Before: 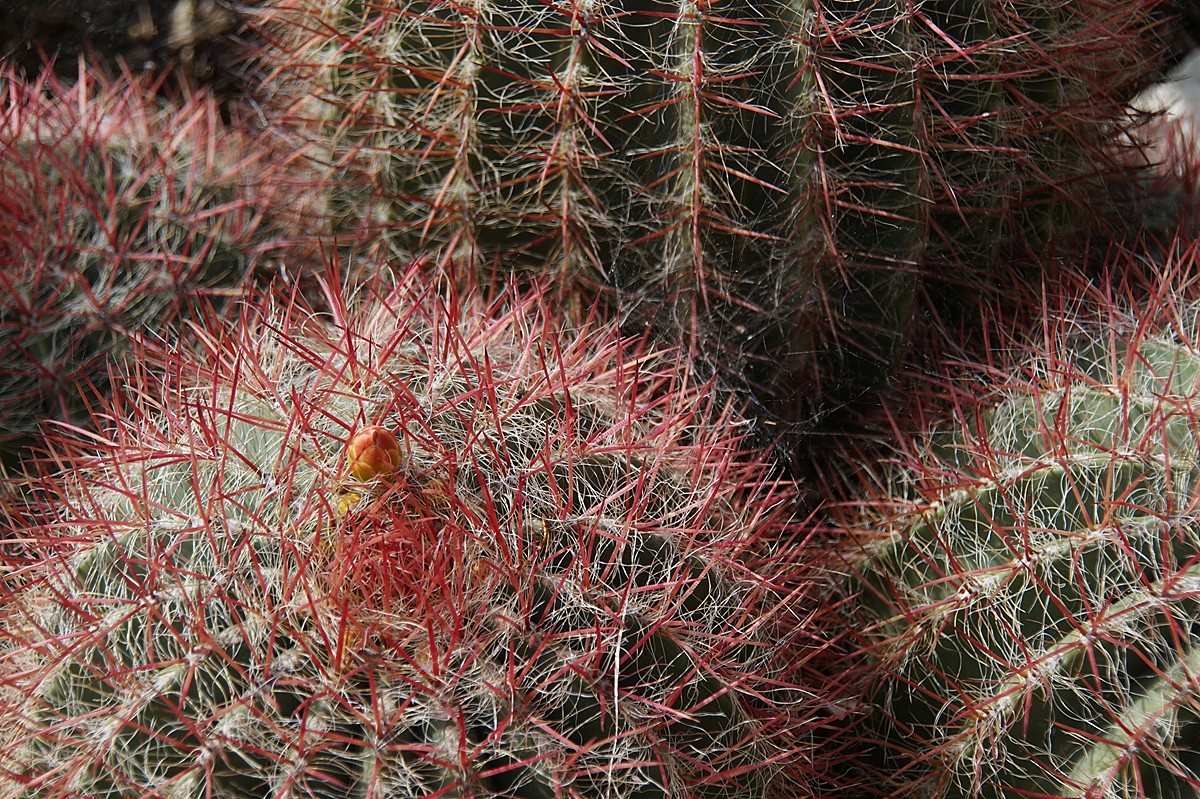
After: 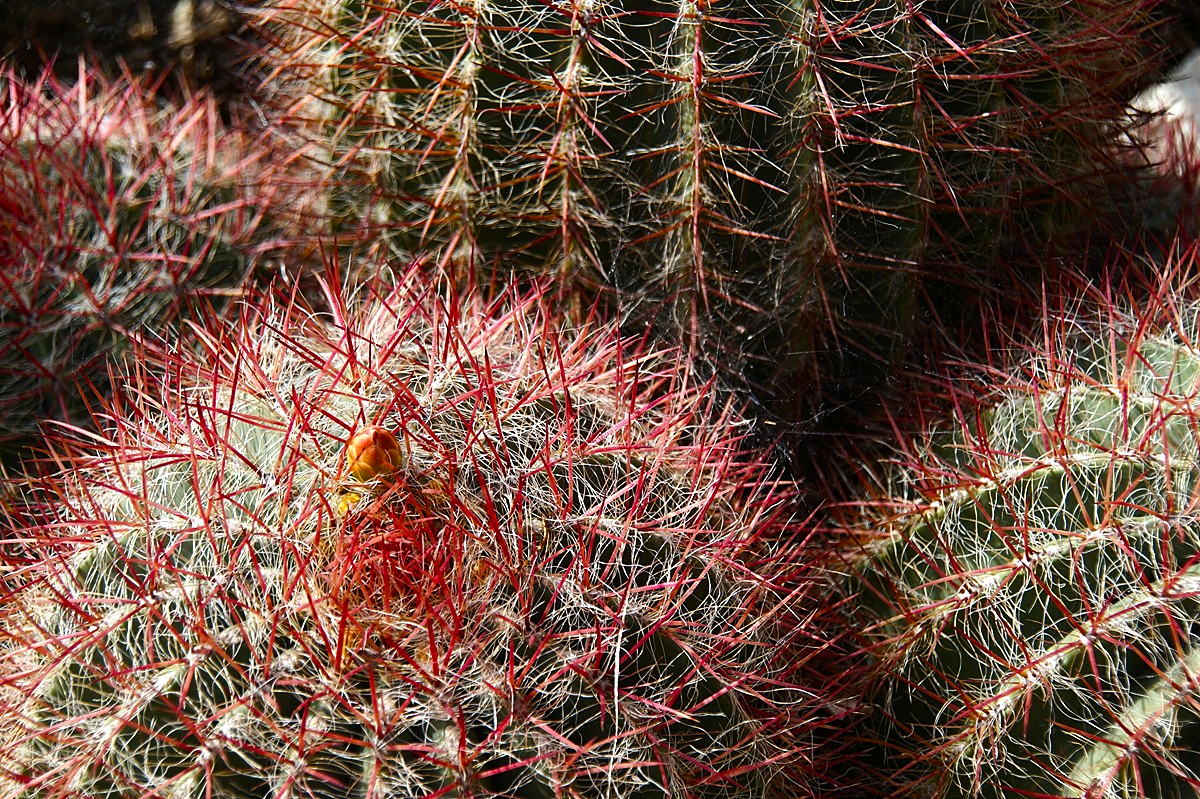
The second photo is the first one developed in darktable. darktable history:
tone equalizer: -8 EV -0.75 EV, -7 EV -0.7 EV, -6 EV -0.6 EV, -5 EV -0.4 EV, -3 EV 0.4 EV, -2 EV 0.6 EV, -1 EV 0.7 EV, +0 EV 0.75 EV, edges refinement/feathering 500, mask exposure compensation -1.57 EV, preserve details no
color balance rgb: perceptual saturation grading › global saturation 35%, perceptual saturation grading › highlights -25%, perceptual saturation grading › shadows 25%, global vibrance 10%
